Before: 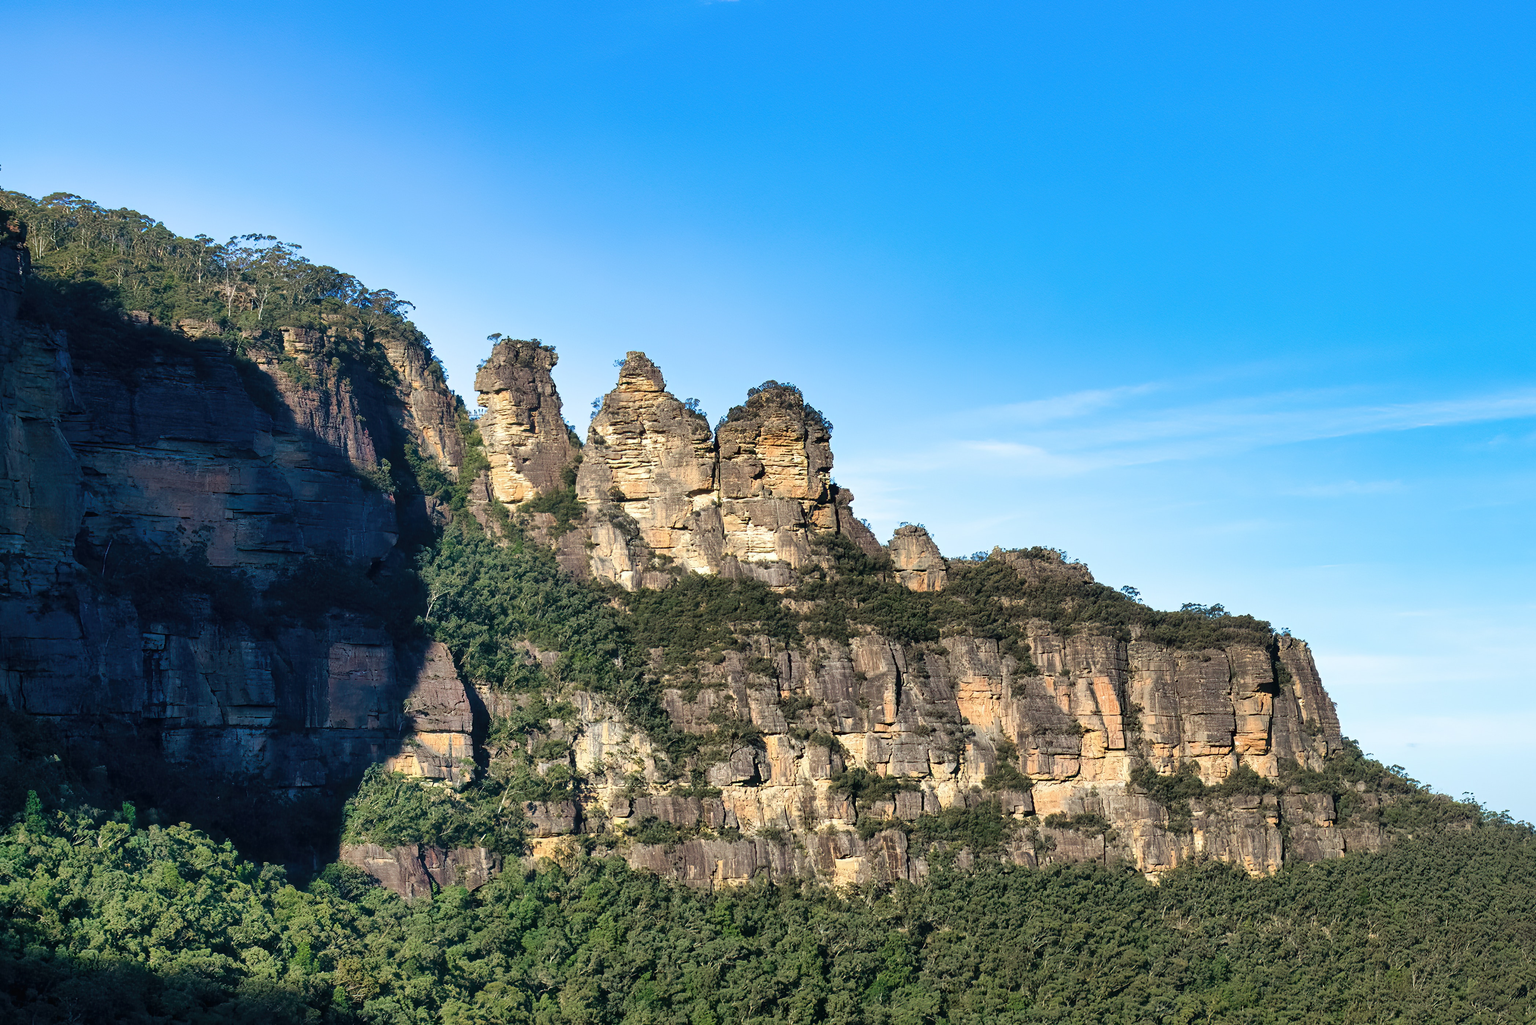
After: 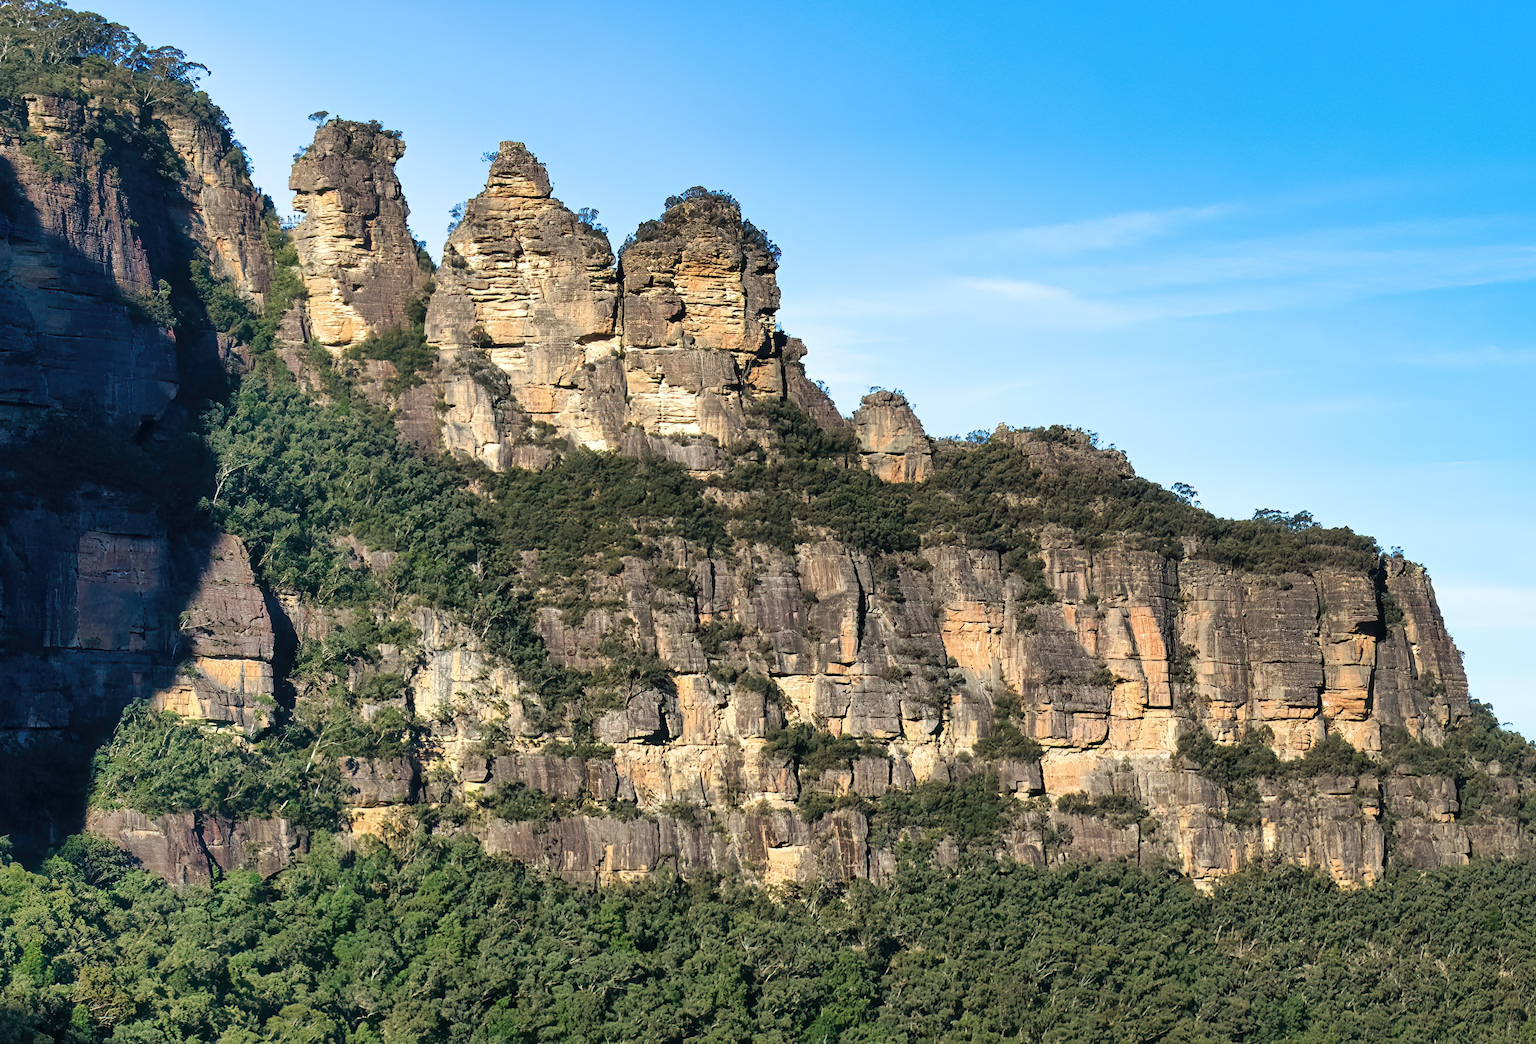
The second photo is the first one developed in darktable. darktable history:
rotate and perspective: rotation 1.57°, crop left 0.018, crop right 0.982, crop top 0.039, crop bottom 0.961
crop: left 16.871%, top 22.857%, right 9.116%
